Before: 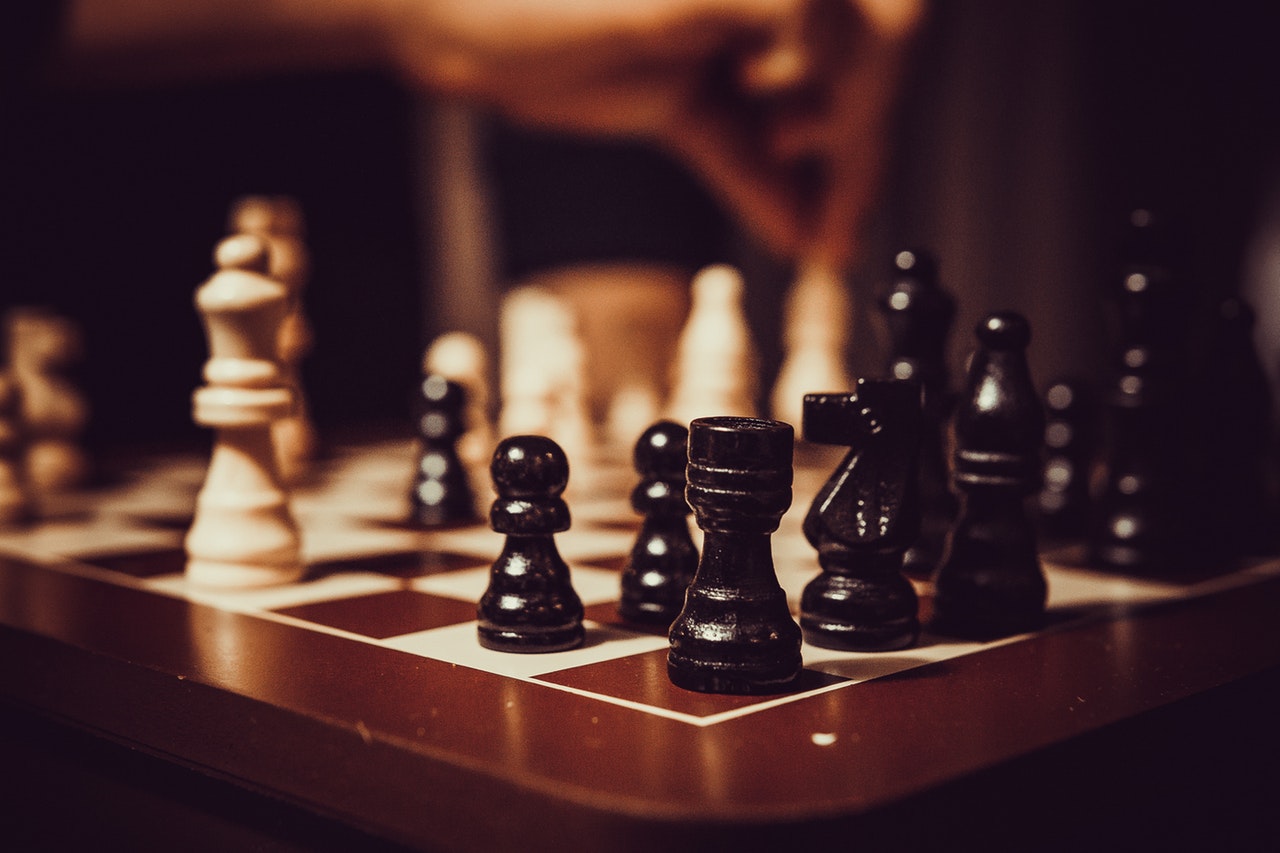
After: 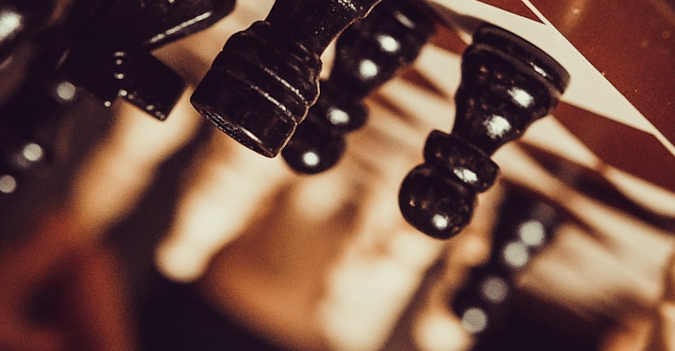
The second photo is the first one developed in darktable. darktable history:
crop and rotate: angle 148.56°, left 9.215%, top 15.574%, right 4.425%, bottom 16.966%
